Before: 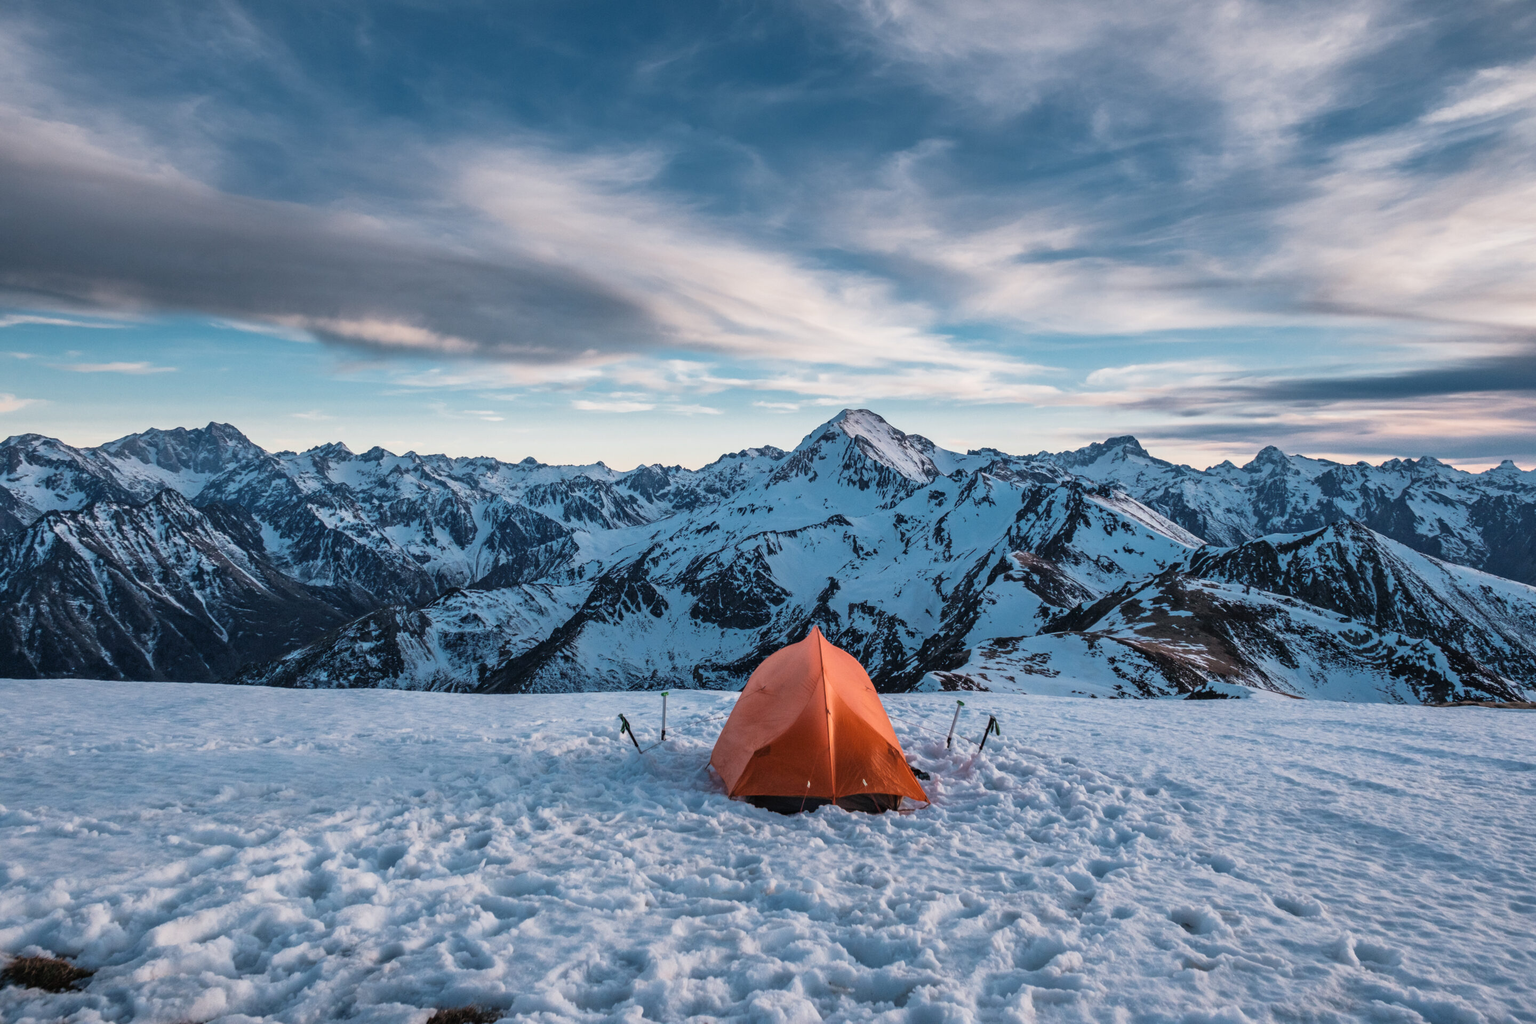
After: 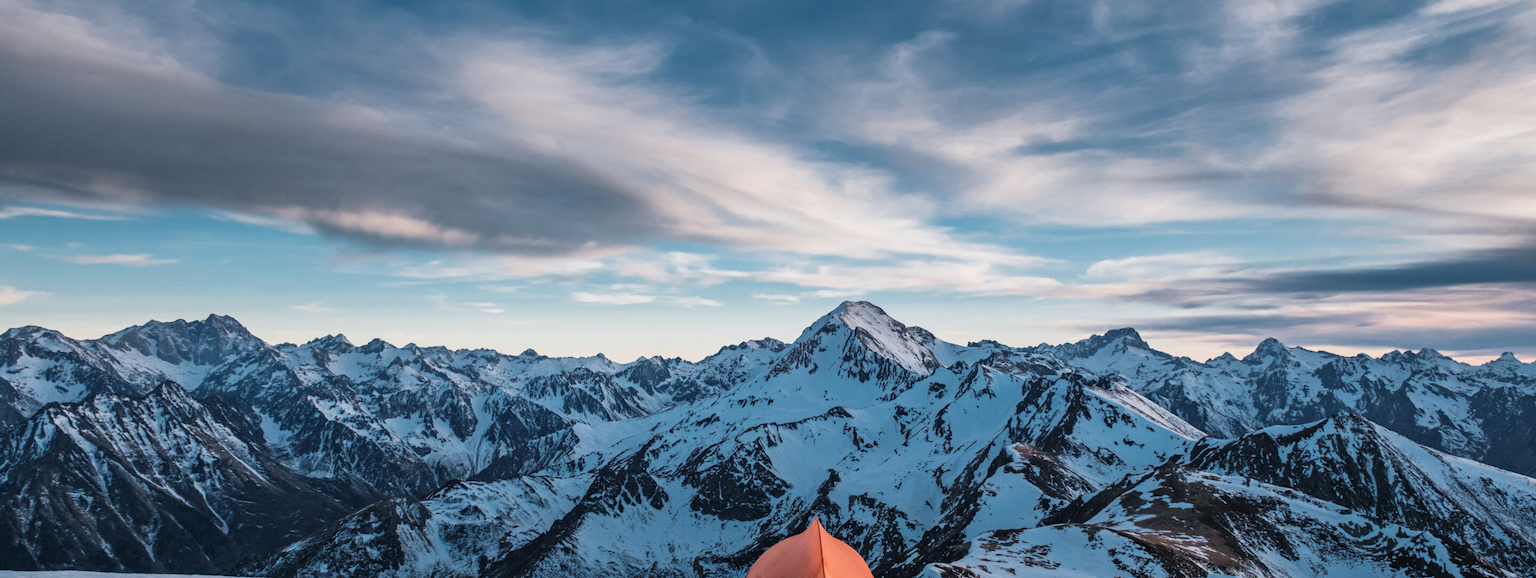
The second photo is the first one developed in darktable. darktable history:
crop and rotate: top 10.584%, bottom 32.93%
